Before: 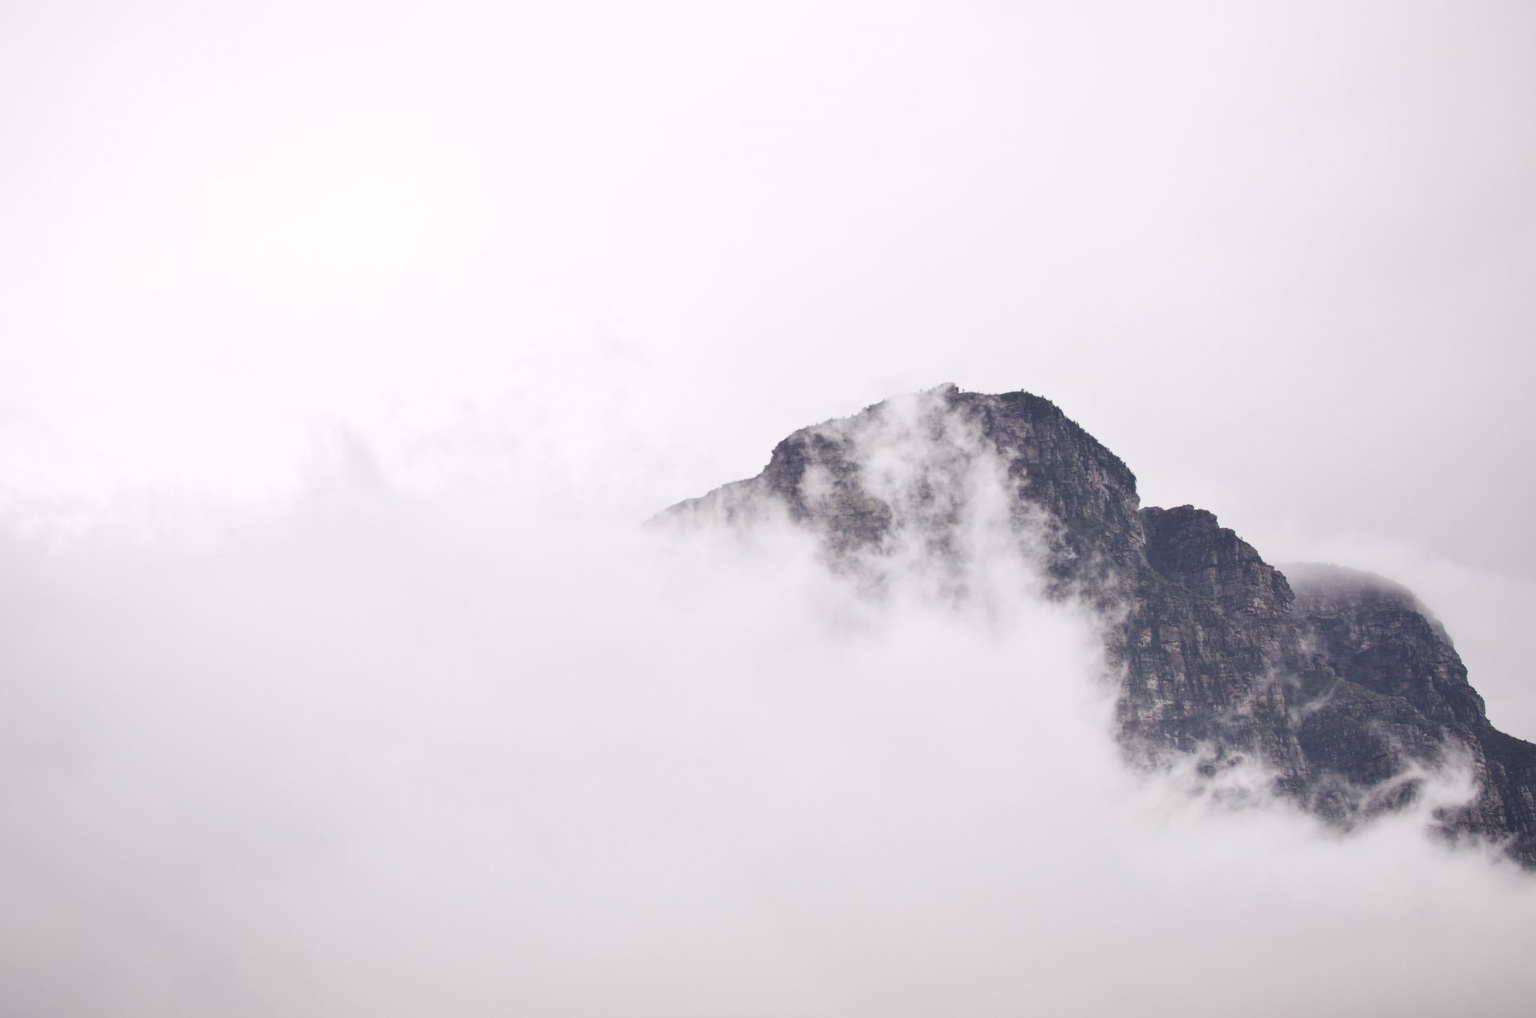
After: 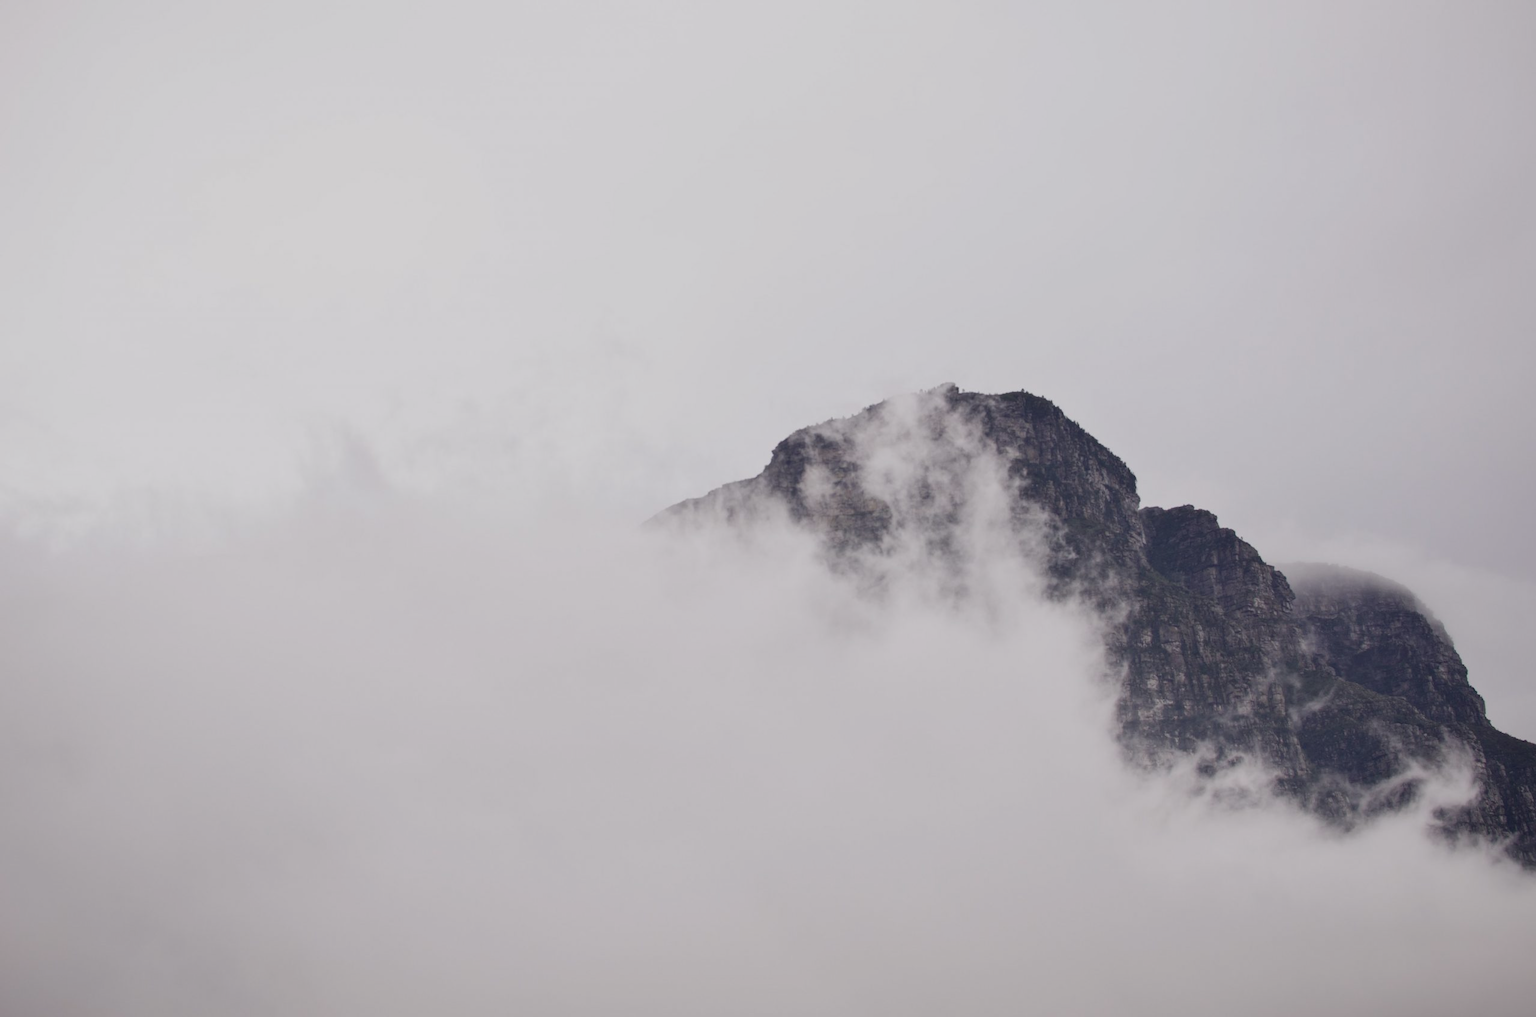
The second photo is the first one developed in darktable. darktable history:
exposure: black level correction 0.009, exposure -0.637 EV, compensate highlight preservation false
tone equalizer: on, module defaults
